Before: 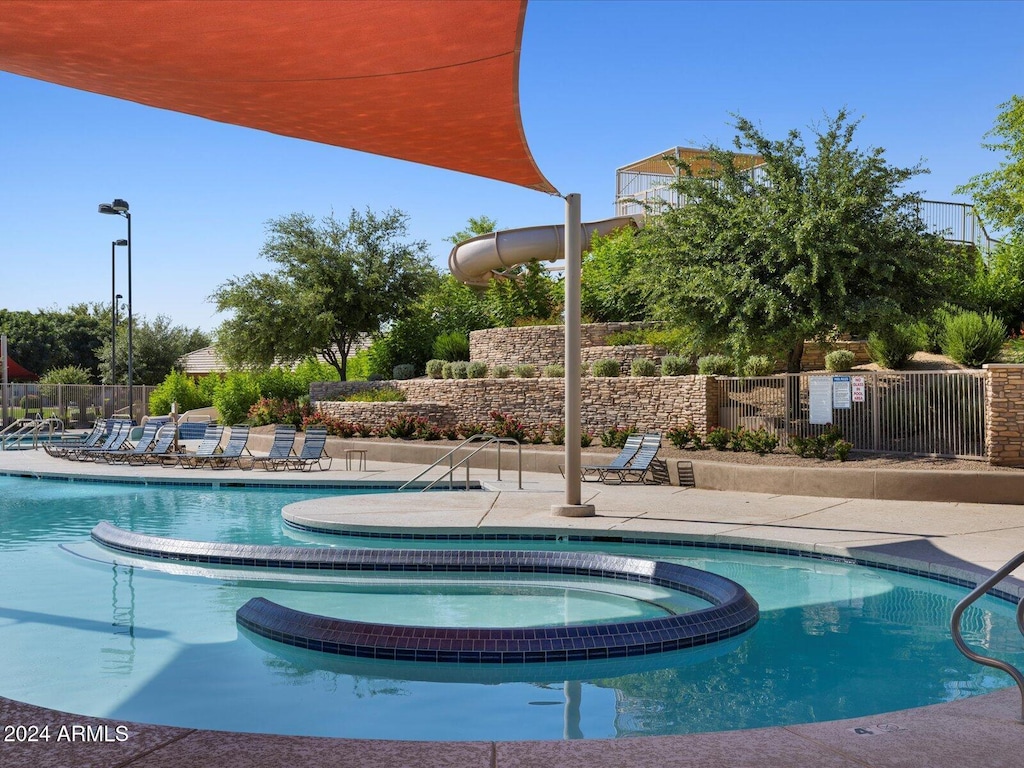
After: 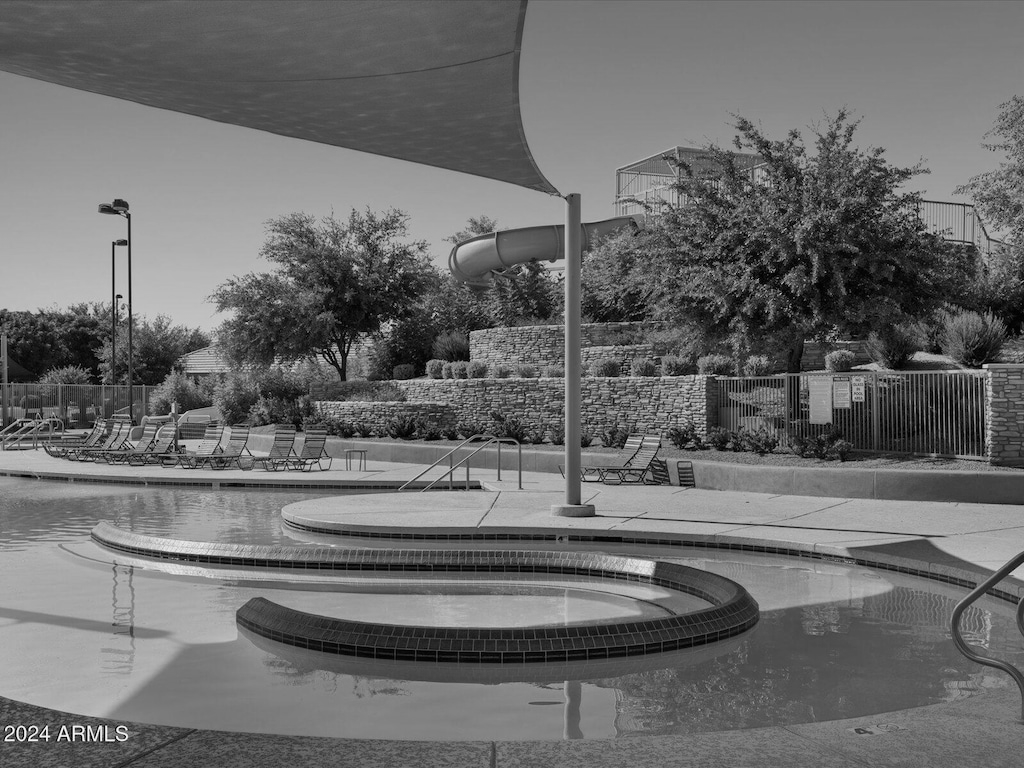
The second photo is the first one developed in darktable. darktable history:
monochrome: on, module defaults
graduated density: rotation 5.63°, offset 76.9
